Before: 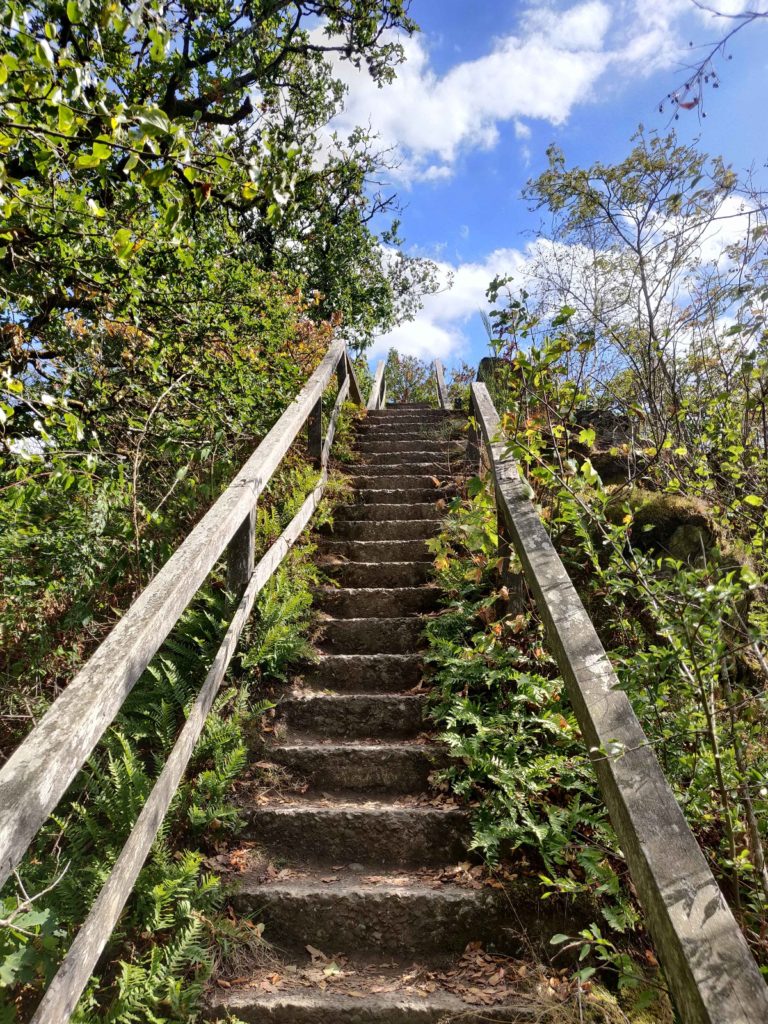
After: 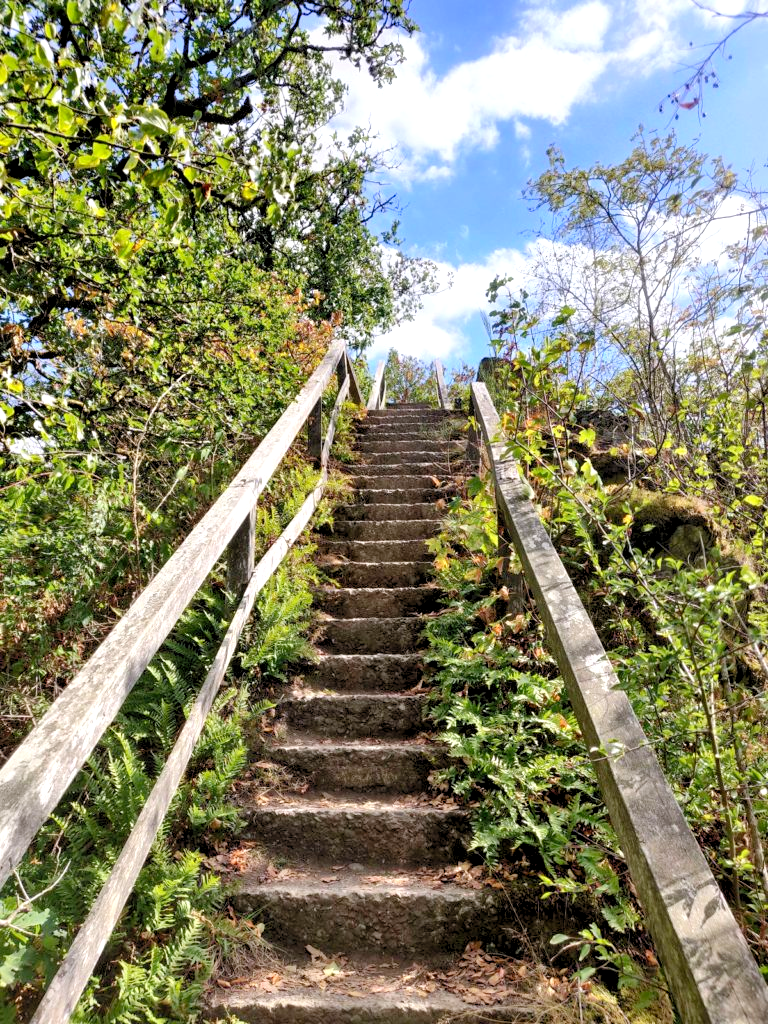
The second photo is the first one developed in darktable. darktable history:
white balance: red 1.004, blue 1.024
levels: black 3.83%, white 90.64%, levels [0.044, 0.416, 0.908]
